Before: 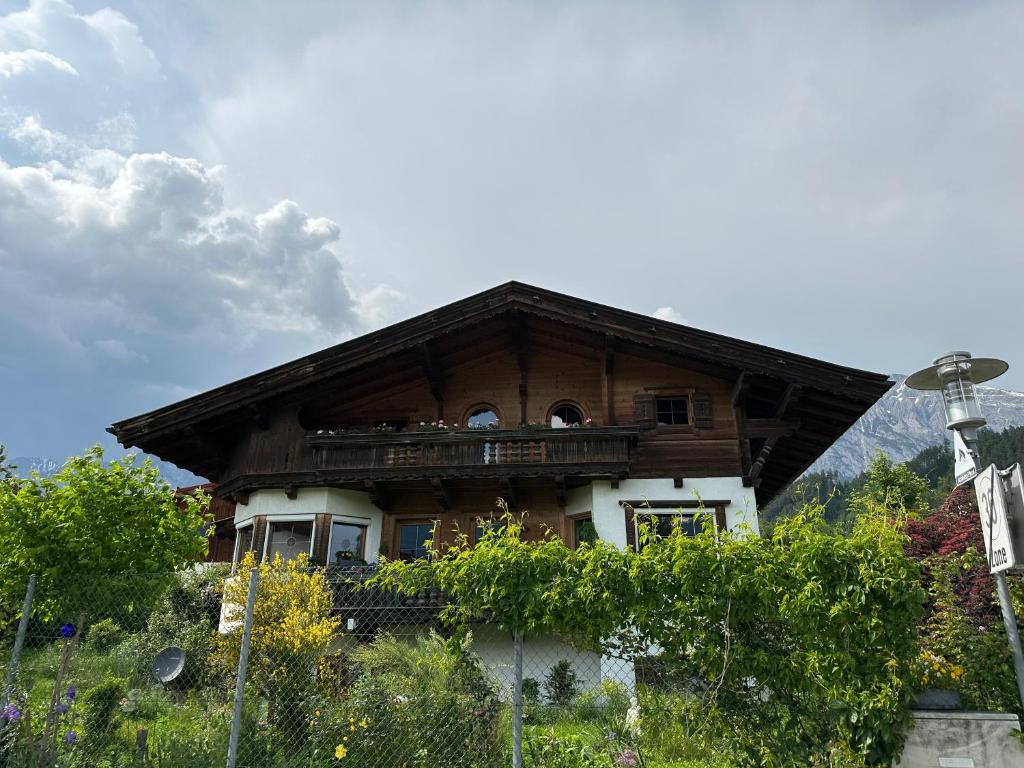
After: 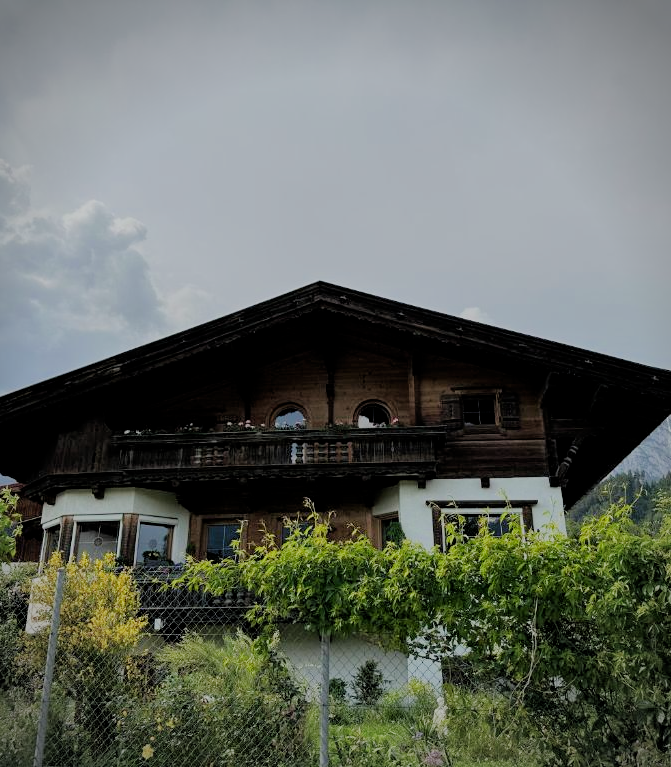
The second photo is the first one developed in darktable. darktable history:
crop and rotate: left 18.885%, right 15.523%
filmic rgb: middle gray luminance 17.8%, black relative exposure -7.54 EV, white relative exposure 8.45 EV, target black luminance 0%, hardness 2.23, latitude 17.64%, contrast 0.87, highlights saturation mix 5.74%, shadows ↔ highlights balance 10.66%
exposure: exposure 0.152 EV, compensate exposure bias true, compensate highlight preservation false
vignetting: fall-off radius 46.08%
